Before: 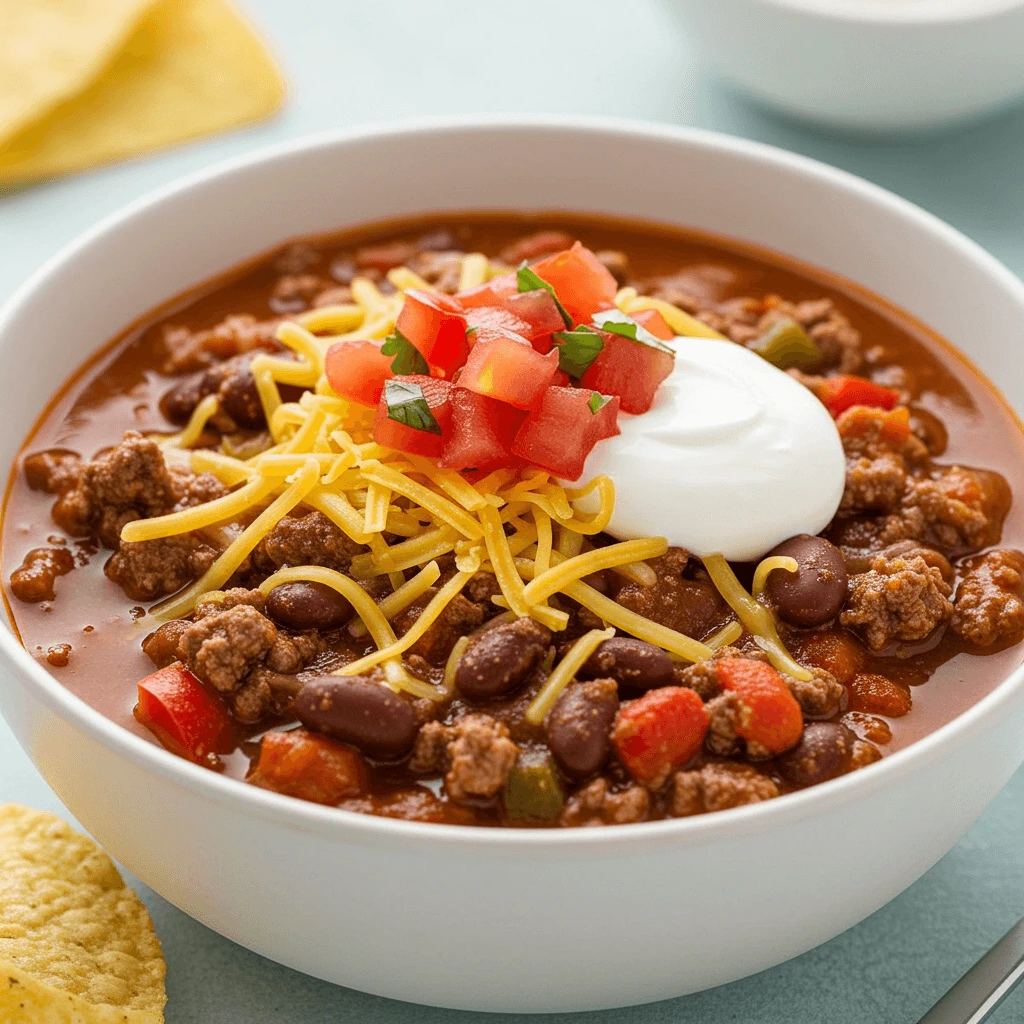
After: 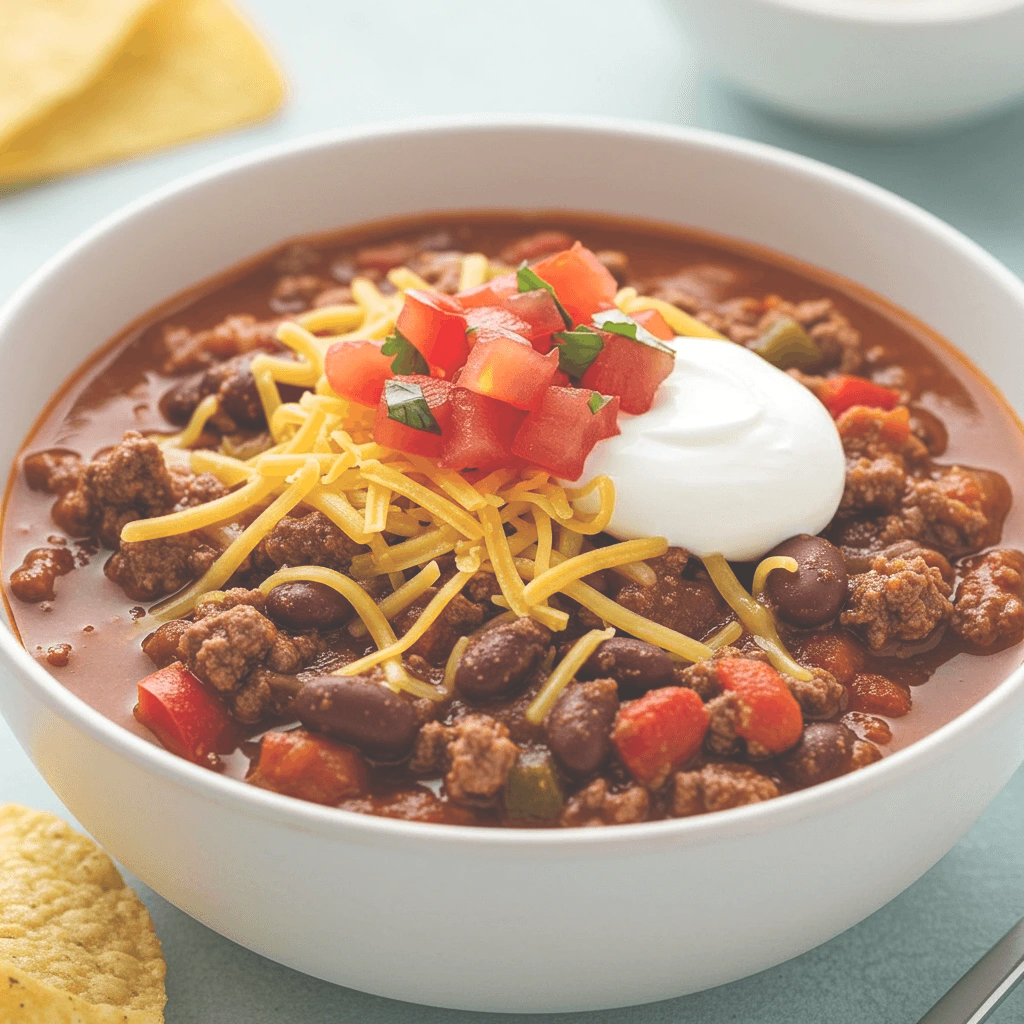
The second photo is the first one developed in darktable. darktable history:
exposure: black level correction -0.04, exposure 0.063 EV, compensate highlight preservation false
